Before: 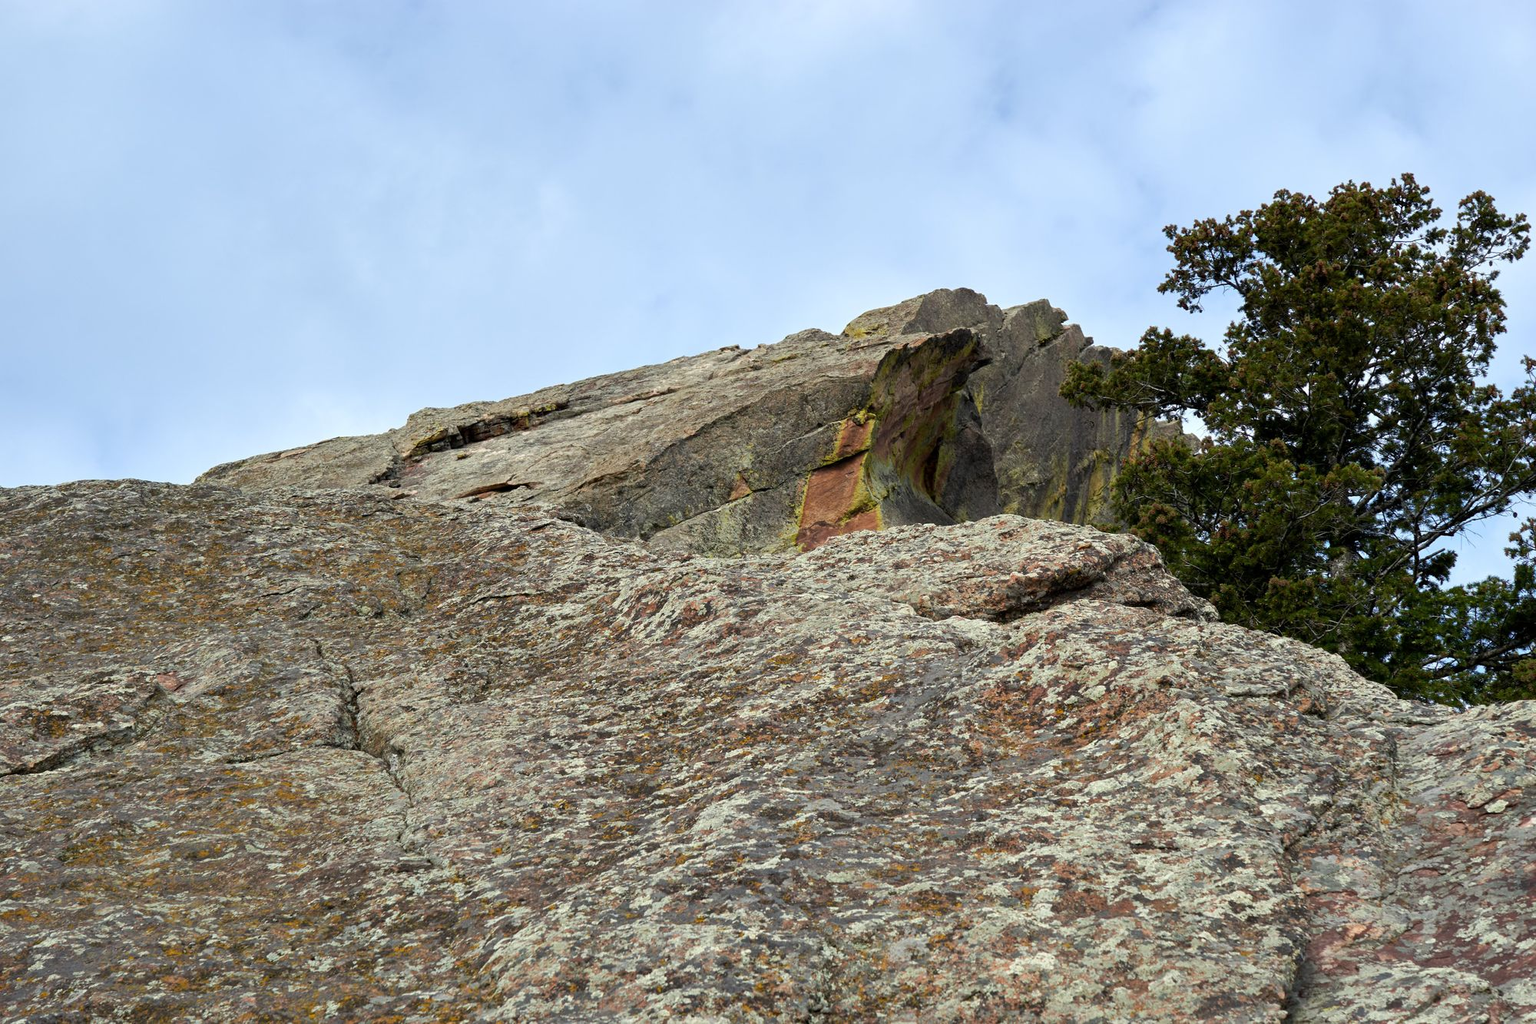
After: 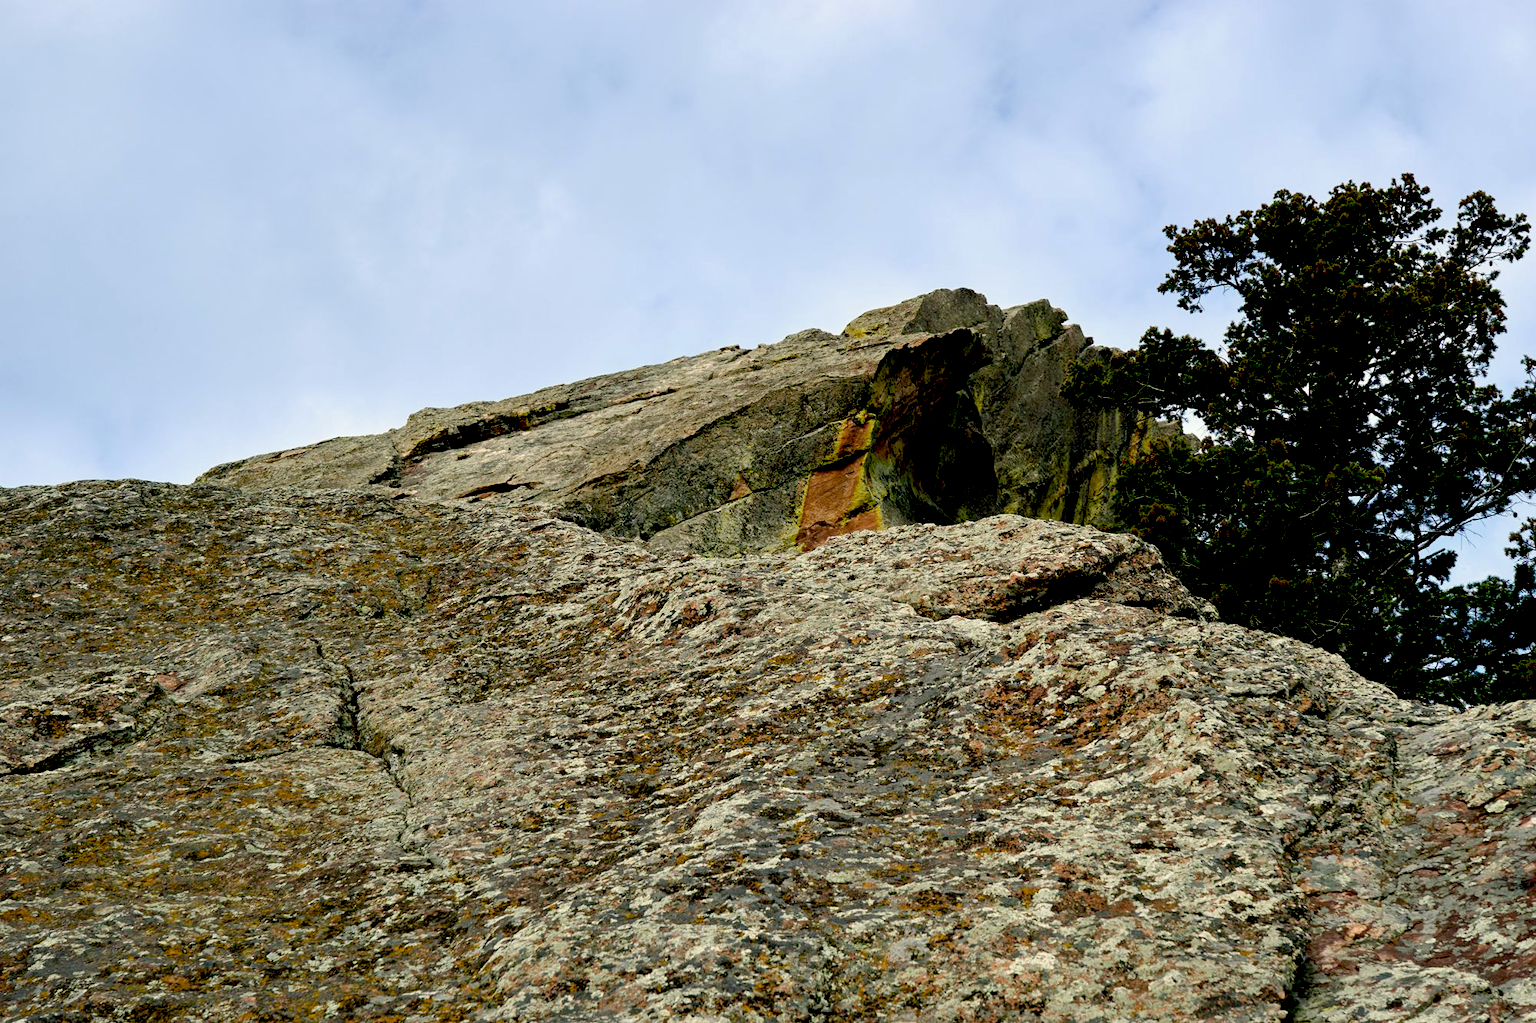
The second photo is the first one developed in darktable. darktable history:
exposure: black level correction 0.047, exposure 0.013 EV, compensate highlight preservation false
color correction: highlights a* 4.02, highlights b* 4.98, shadows a* -7.55, shadows b* 4.98
